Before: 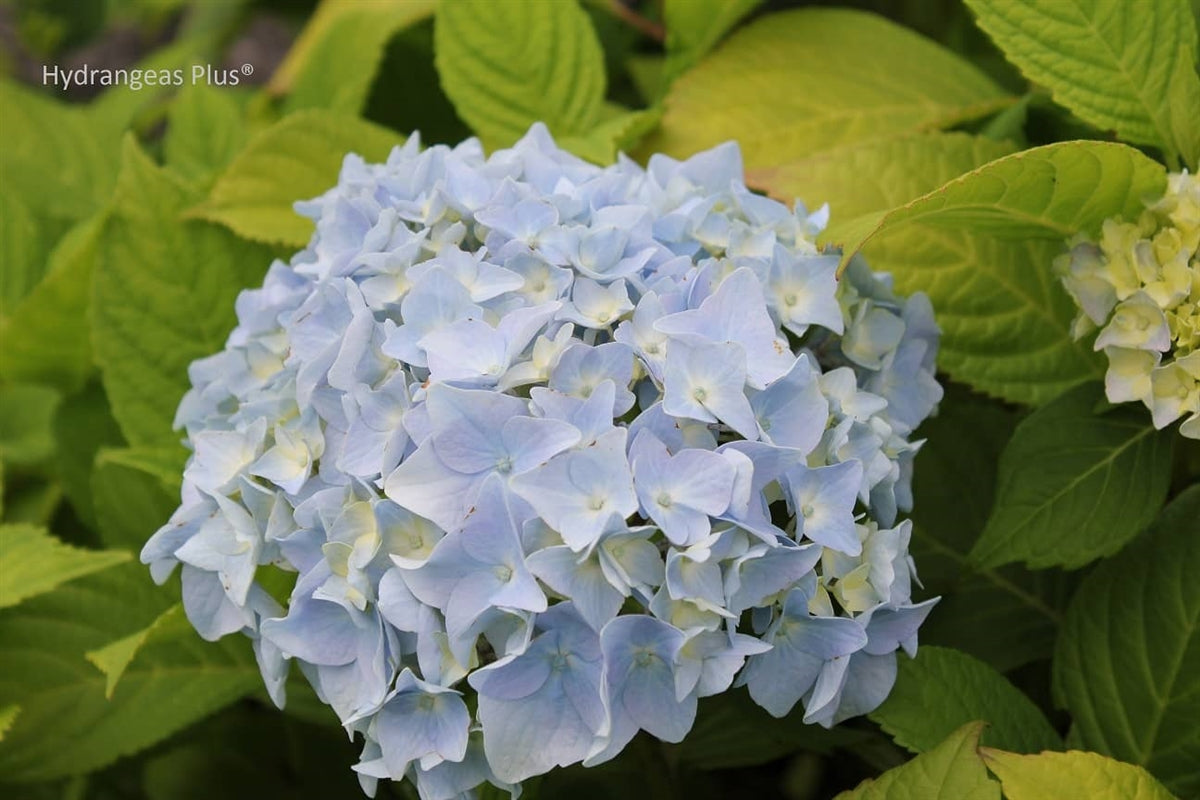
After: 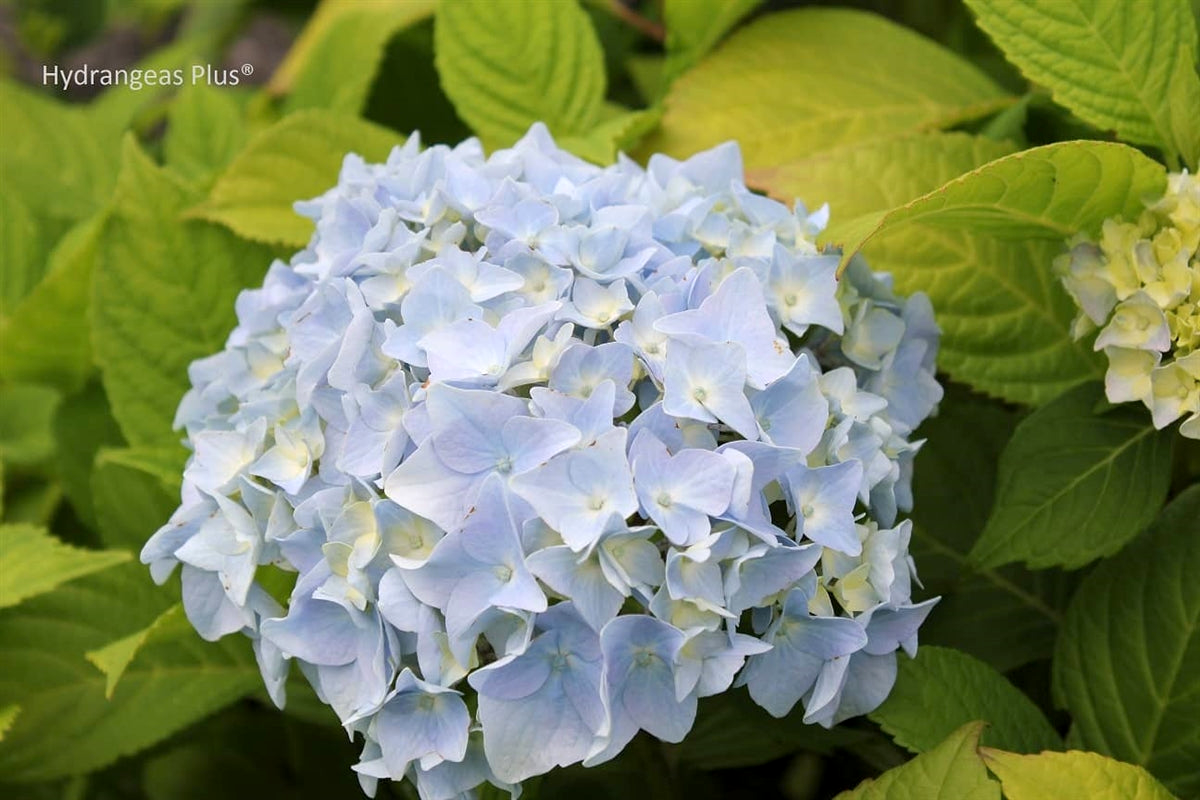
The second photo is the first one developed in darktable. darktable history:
exposure: black level correction 0.002, exposure 0.299 EV, compensate highlight preservation false
